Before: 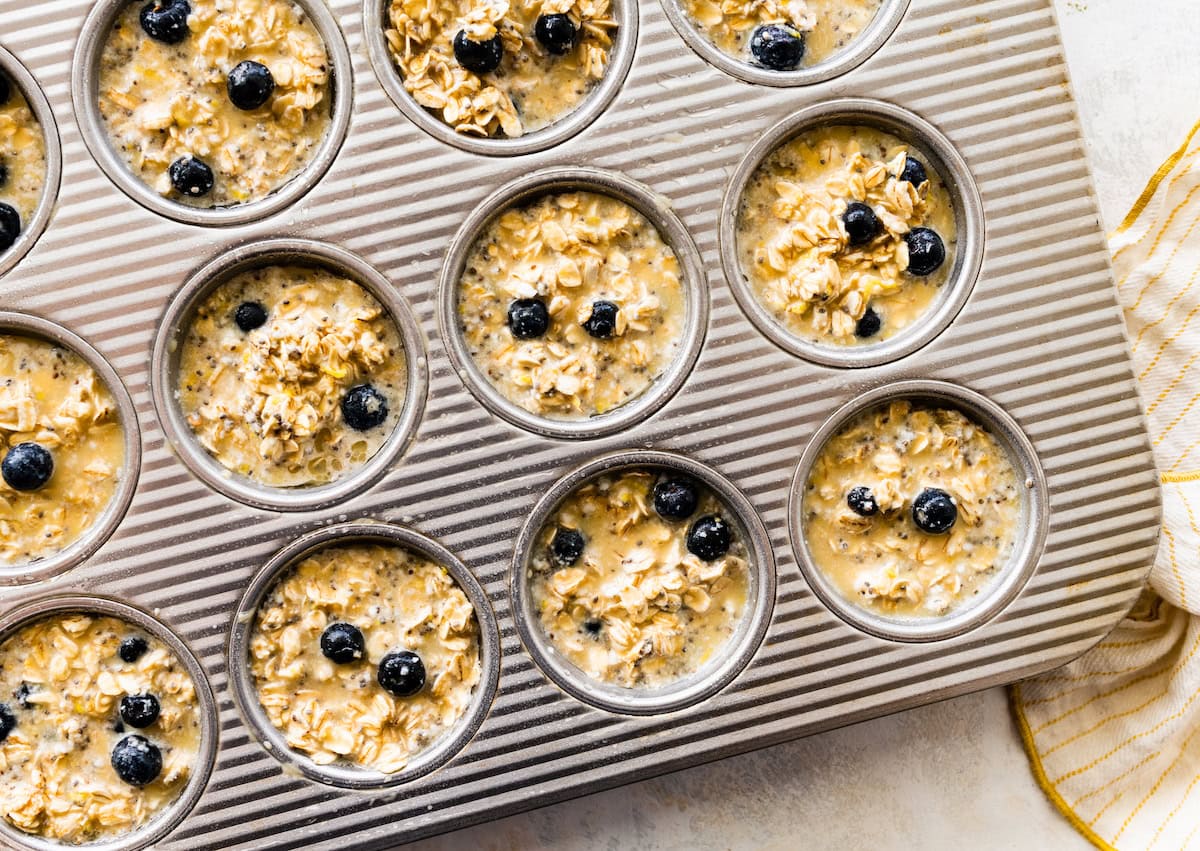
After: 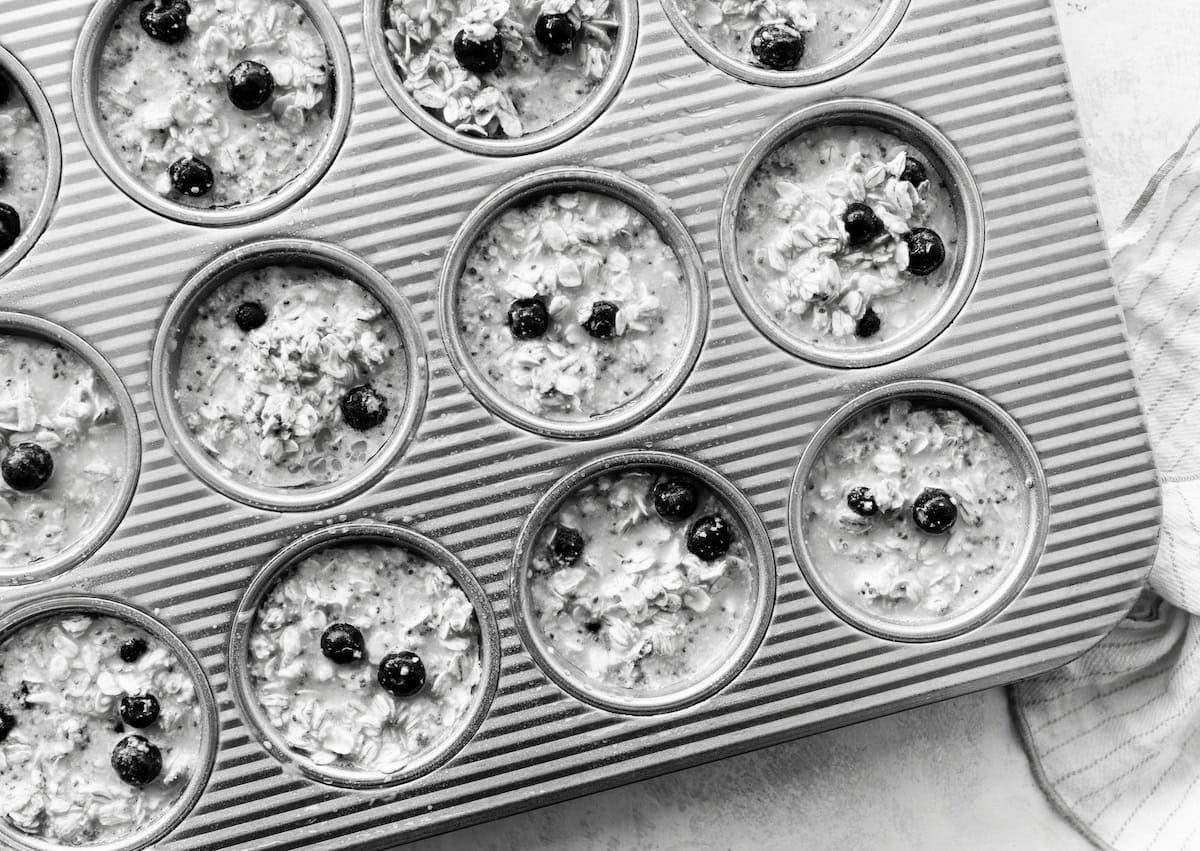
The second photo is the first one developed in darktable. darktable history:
contrast brightness saturation: saturation -0.986
color zones: curves: ch0 [(0, 0.65) (0.096, 0.644) (0.221, 0.539) (0.429, 0.5) (0.571, 0.5) (0.714, 0.5) (0.857, 0.5) (1, 0.65)]; ch1 [(0, 0.5) (0.143, 0.5) (0.257, -0.002) (0.429, 0.04) (0.571, -0.001) (0.714, -0.015) (0.857, 0.024) (1, 0.5)]
